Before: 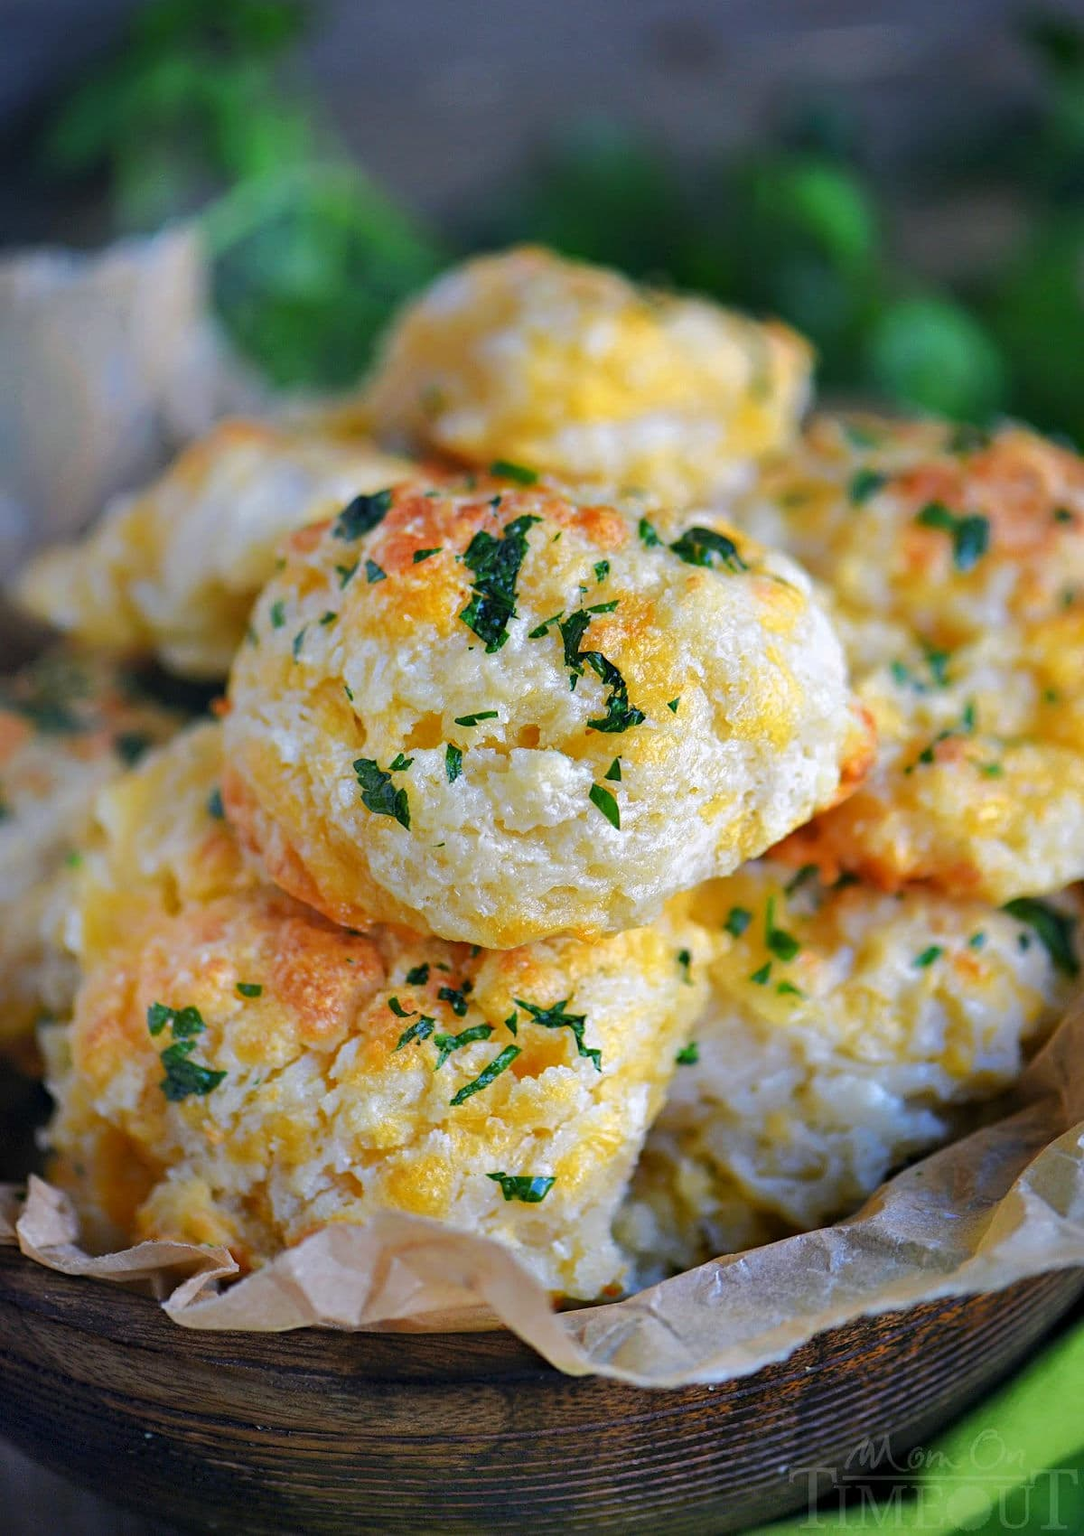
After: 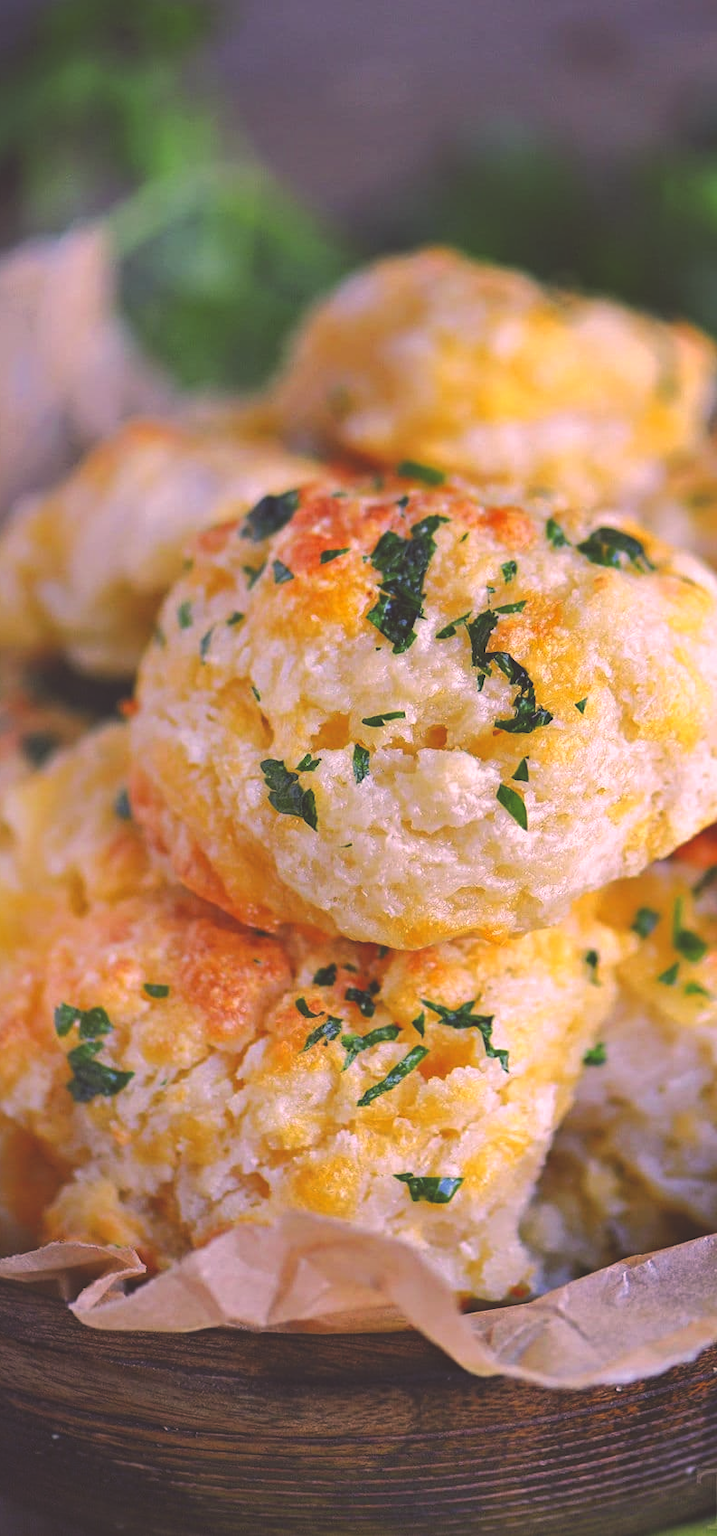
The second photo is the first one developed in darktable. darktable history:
exposure: black level correction -0.027, compensate highlight preservation false
crop and rotate: left 8.665%, right 25.12%
color calibration: output R [1.063, -0.012, -0.003, 0], output B [-0.079, 0.047, 1, 0], illuminant same as pipeline (D50), adaptation XYZ, x 0.345, y 0.358, temperature 5023.31 K
color correction: highlights a* 12.77, highlights b* 5.52
